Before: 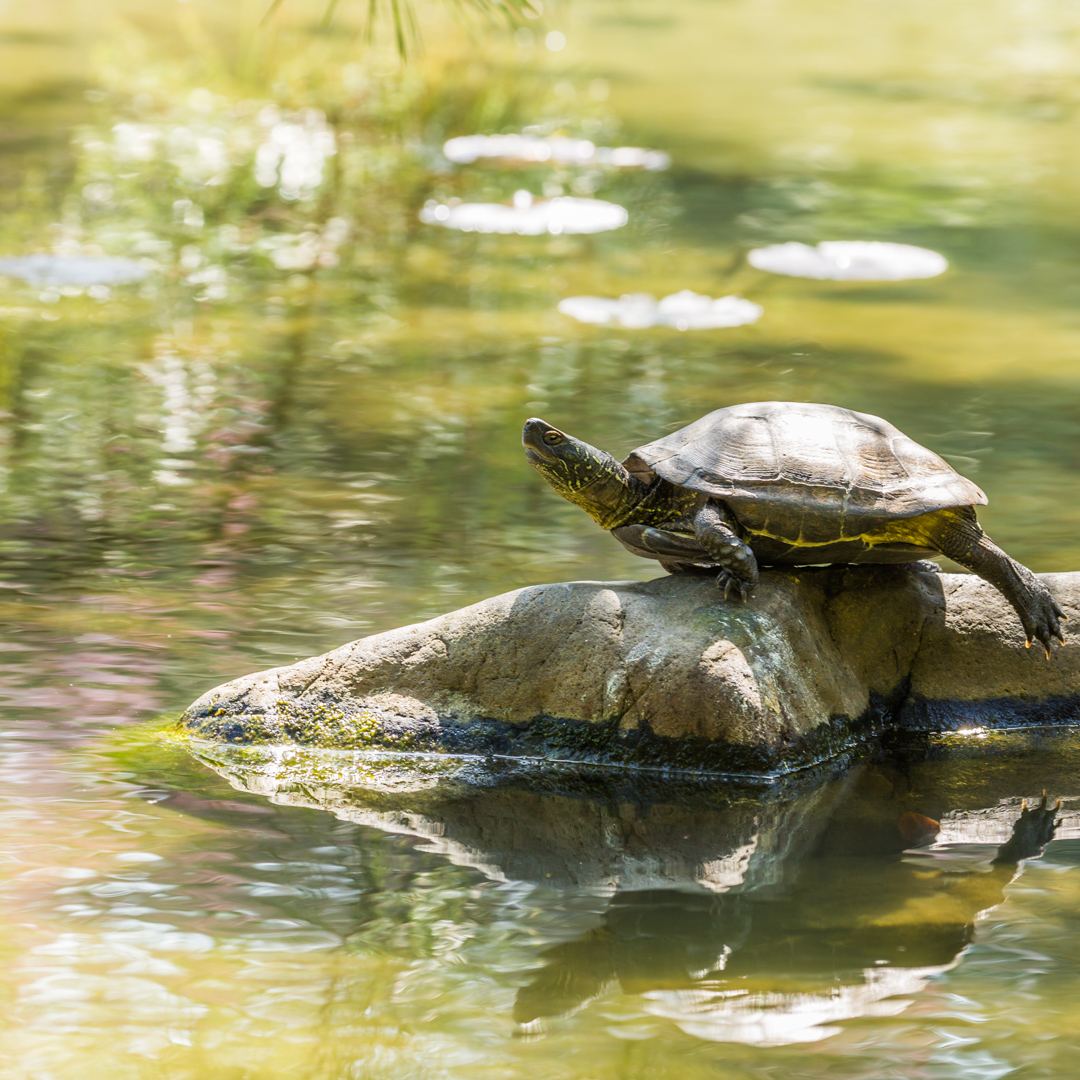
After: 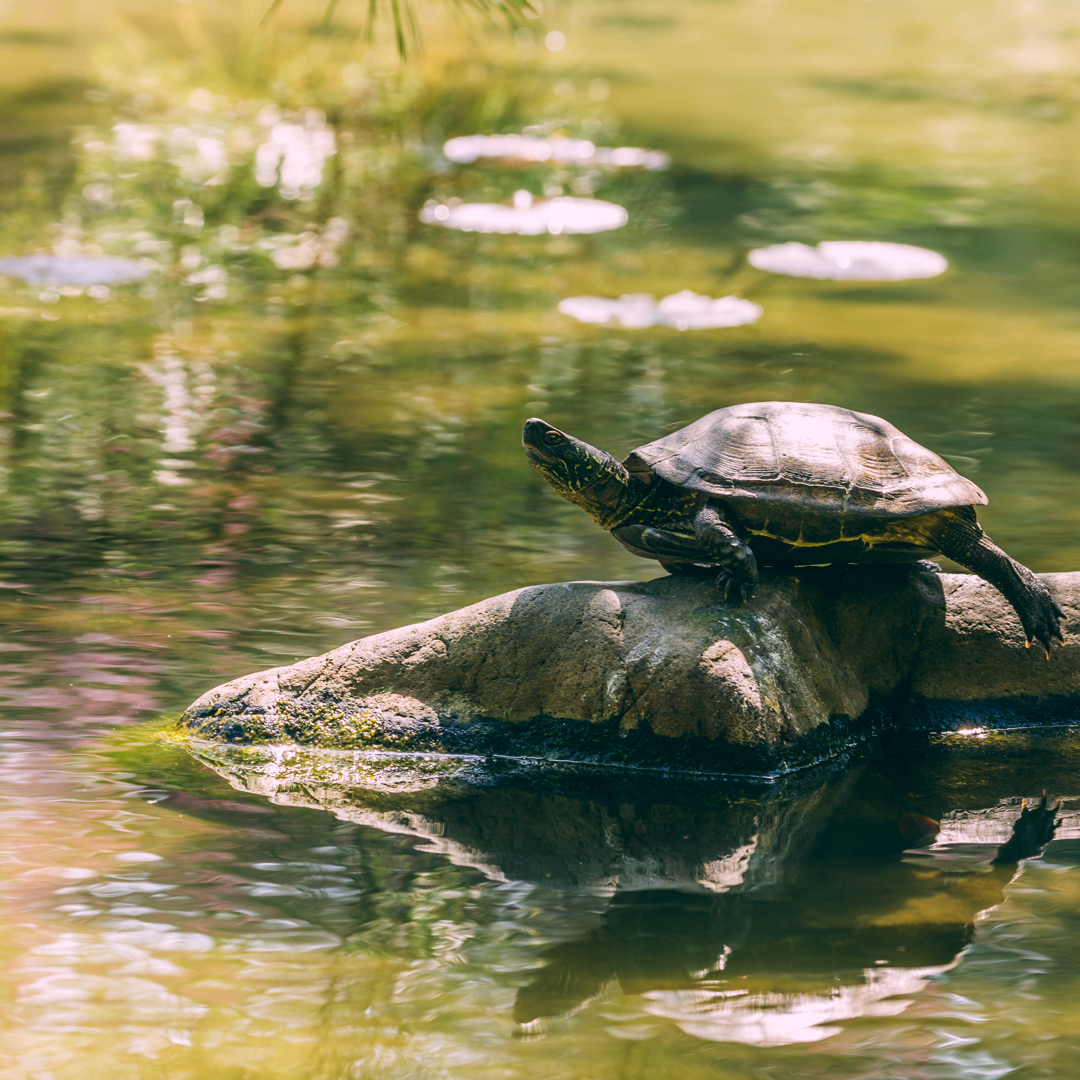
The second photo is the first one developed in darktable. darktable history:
base curve: curves: ch0 [(0, 0) (0.989, 0.992)], preserve colors none
color balance: lift [1.016, 0.983, 1, 1.017], gamma [0.78, 1.018, 1.043, 0.957], gain [0.786, 1.063, 0.937, 1.017], input saturation 118.26%, contrast 13.43%, contrast fulcrum 21.62%, output saturation 82.76%
exposure: black level correction 0.001, compensate highlight preservation false
